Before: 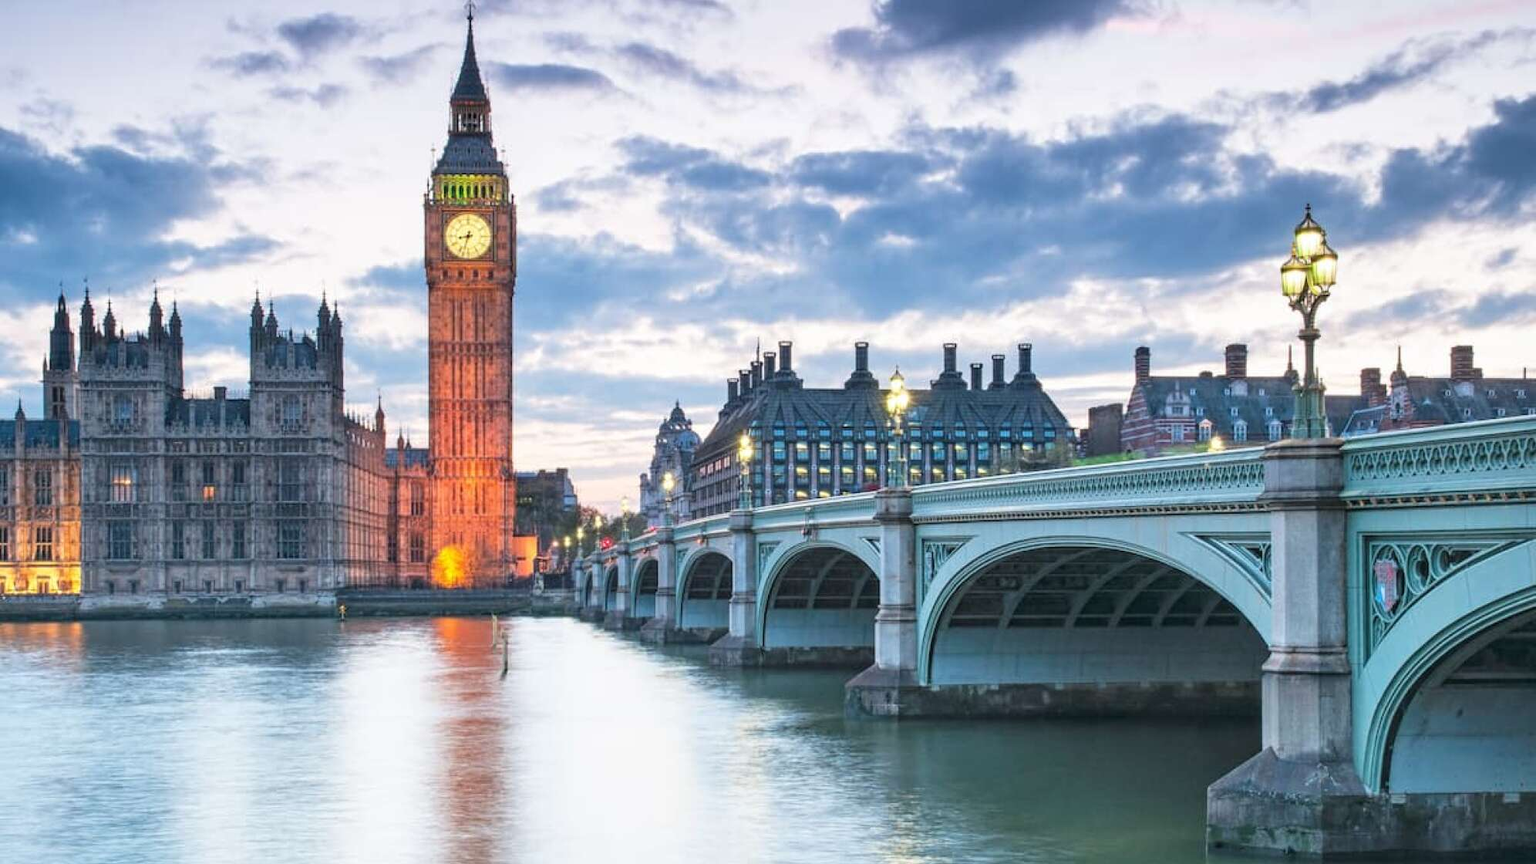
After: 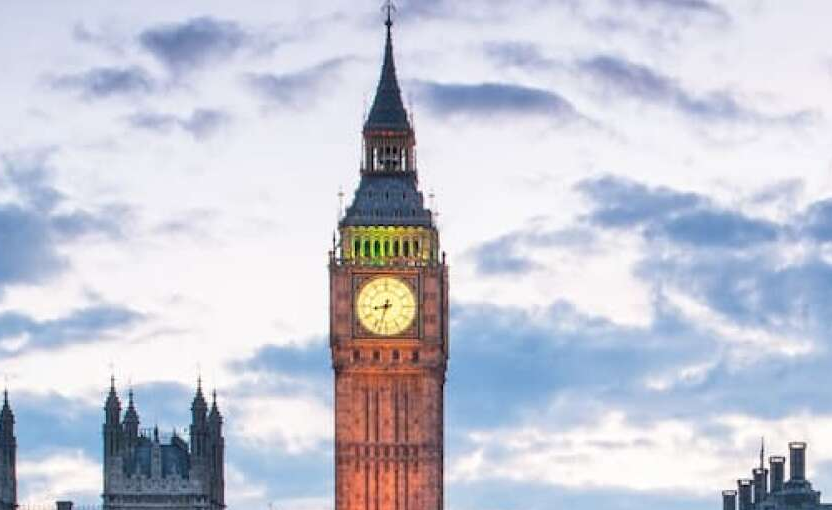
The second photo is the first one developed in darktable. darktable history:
crop and rotate: left 11.138%, top 0.078%, right 47.09%, bottom 54.335%
